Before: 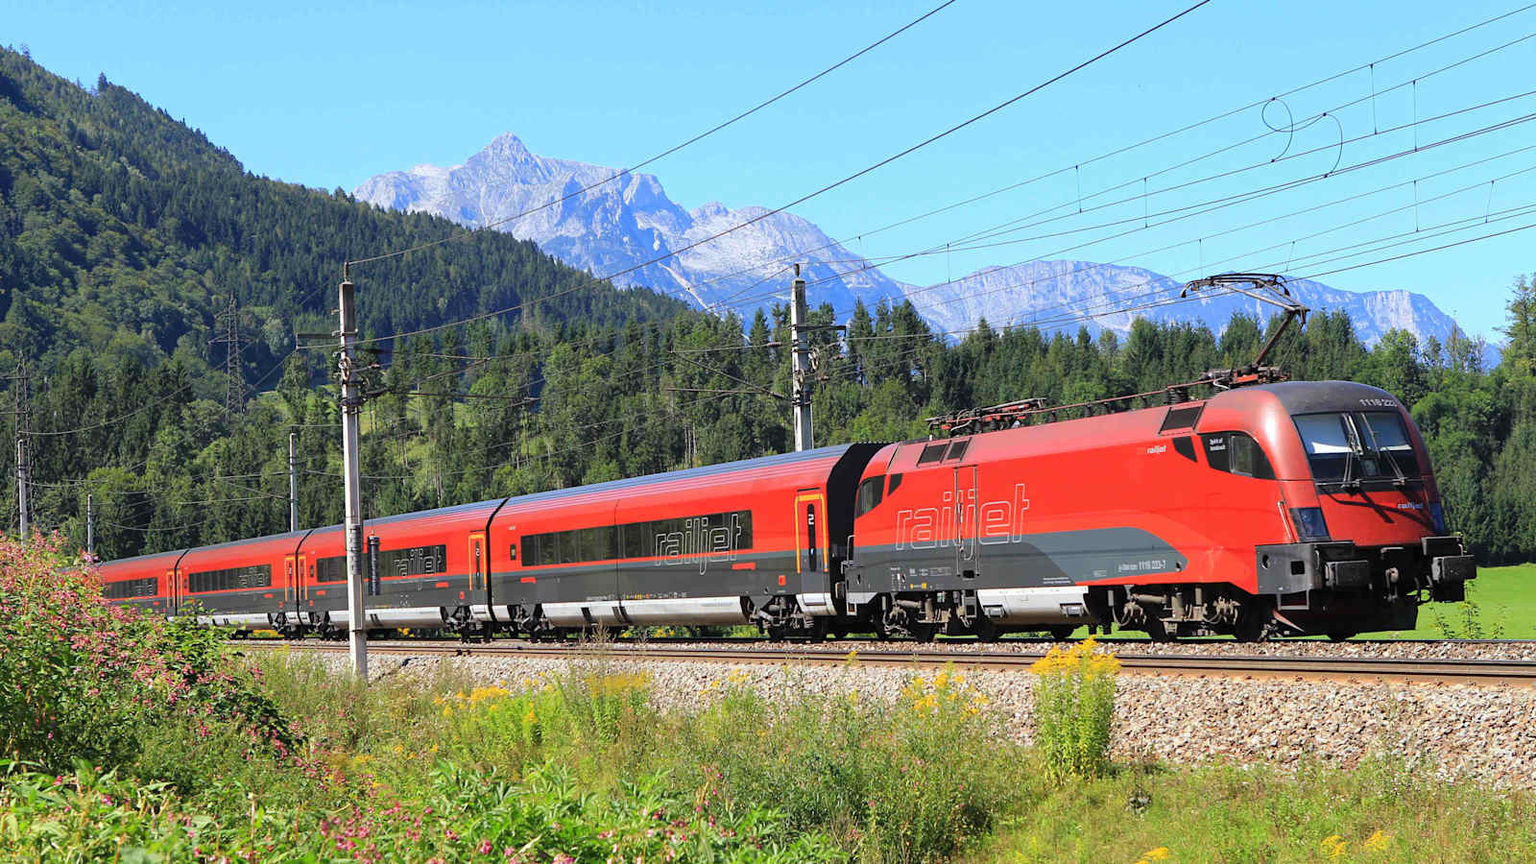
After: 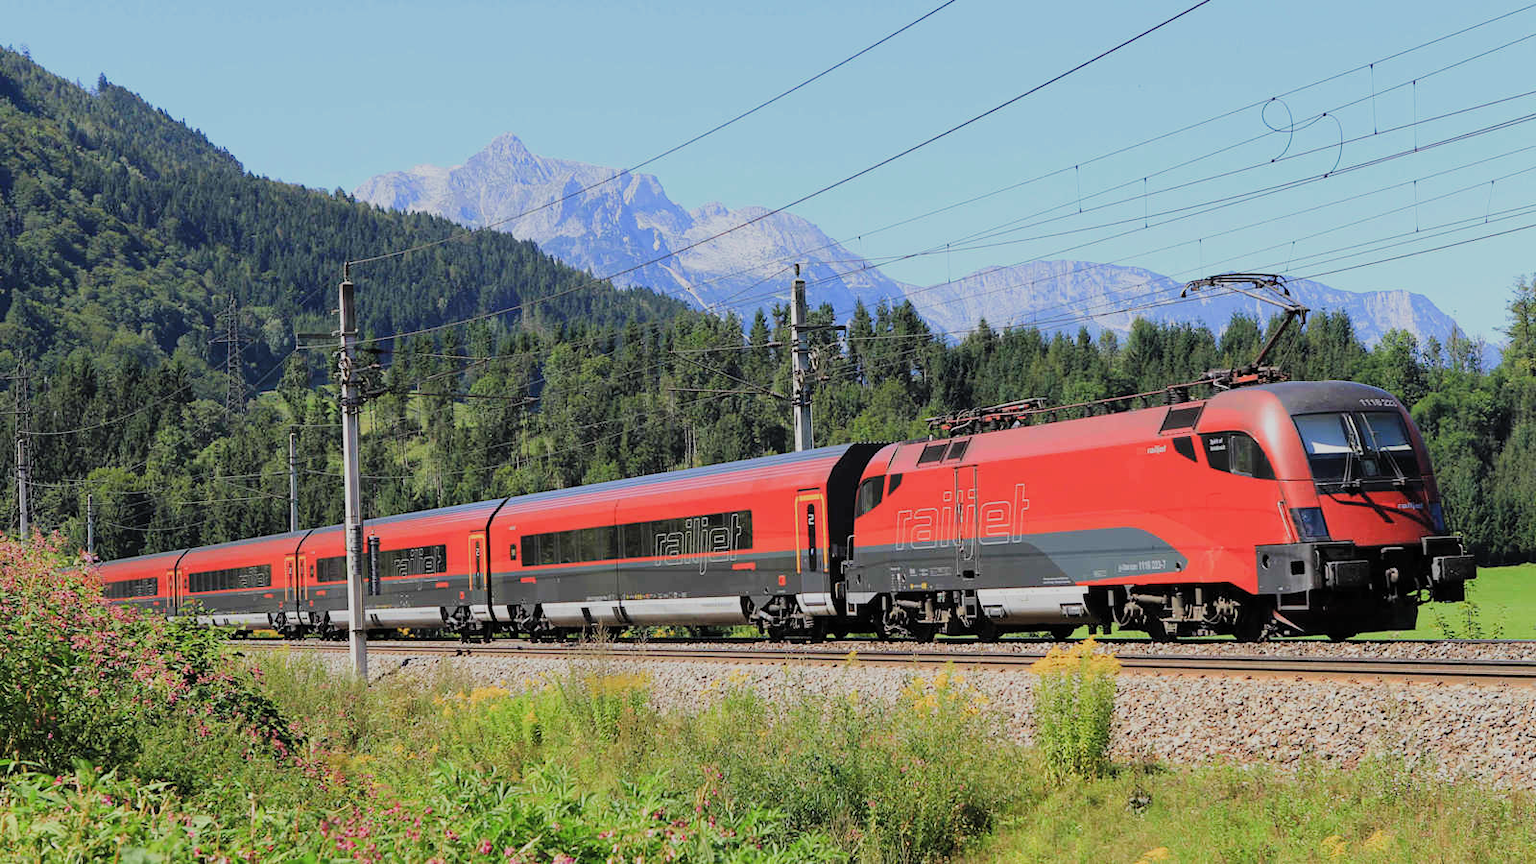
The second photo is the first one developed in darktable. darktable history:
filmic rgb: black relative exposure -8.01 EV, white relative exposure 4.04 EV, hardness 4.12, preserve chrominance RGB euclidean norm, color science v5 (2021), contrast in shadows safe, contrast in highlights safe
